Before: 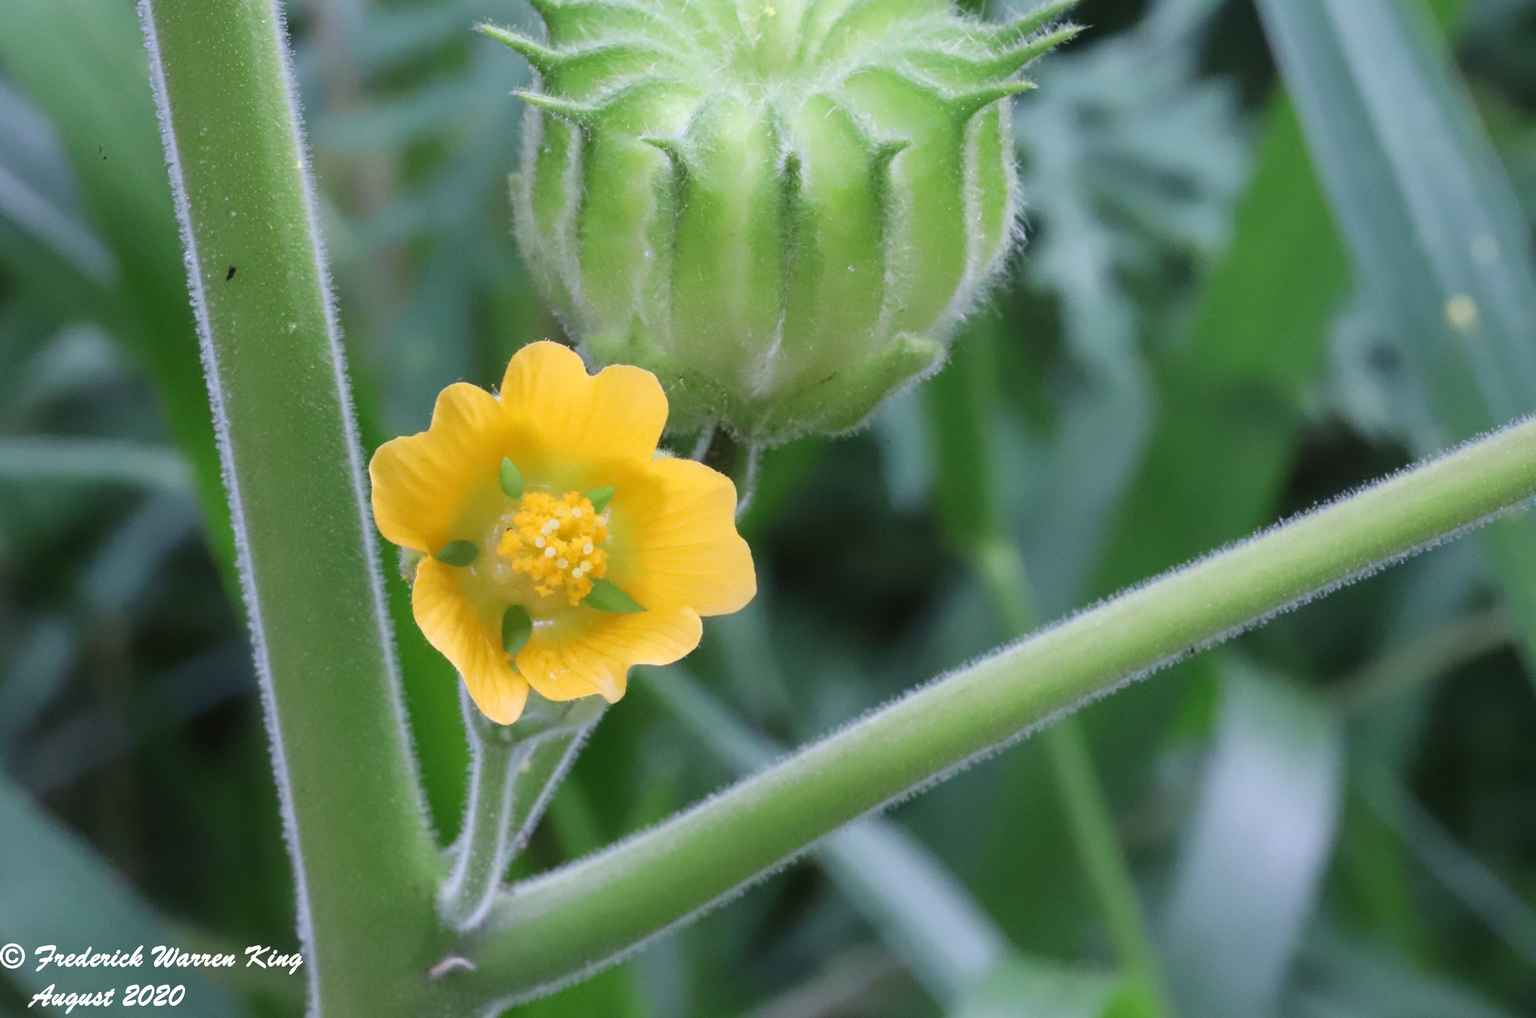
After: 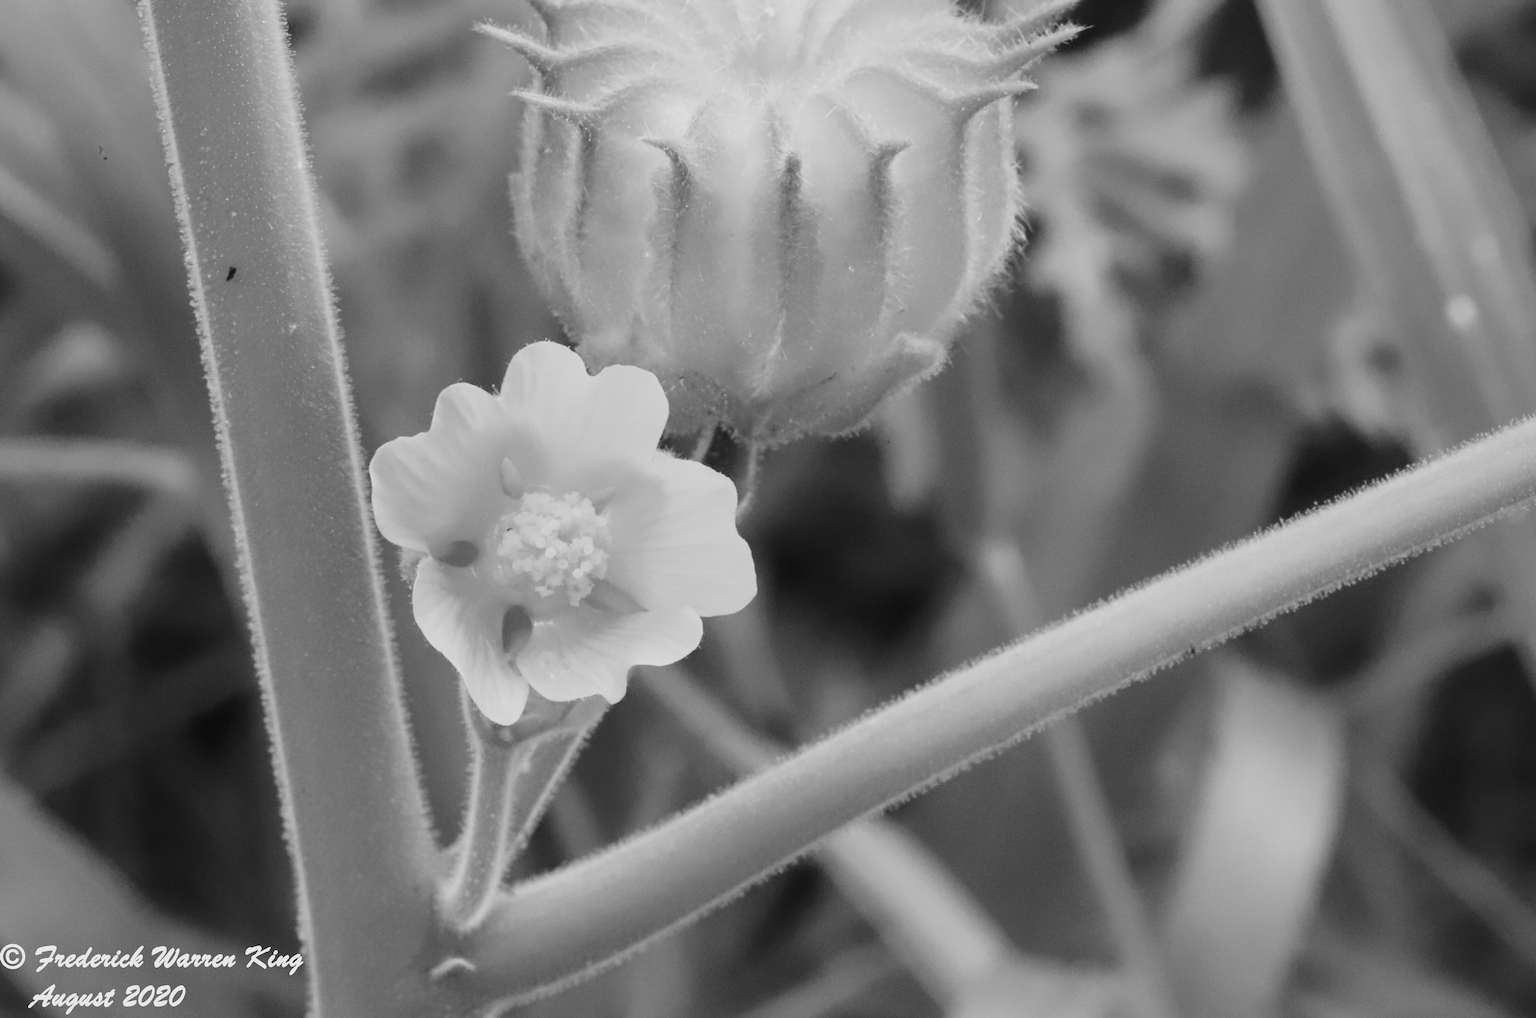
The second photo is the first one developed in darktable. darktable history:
monochrome: on, module defaults
color calibration: illuminant as shot in camera, x 0.358, y 0.373, temperature 4628.91 K
tone curve: curves: ch0 [(0, 0) (0.091, 0.074) (0.184, 0.168) (0.491, 0.519) (0.748, 0.765) (1, 0.919)]; ch1 [(0, 0) (0.179, 0.173) (0.322, 0.32) (0.424, 0.424) (0.502, 0.504) (0.56, 0.578) (0.631, 0.667) (0.777, 0.806) (1, 1)]; ch2 [(0, 0) (0.434, 0.447) (0.483, 0.487) (0.547, 0.564) (0.676, 0.673) (1, 1)], color space Lab, independent channels, preserve colors none
